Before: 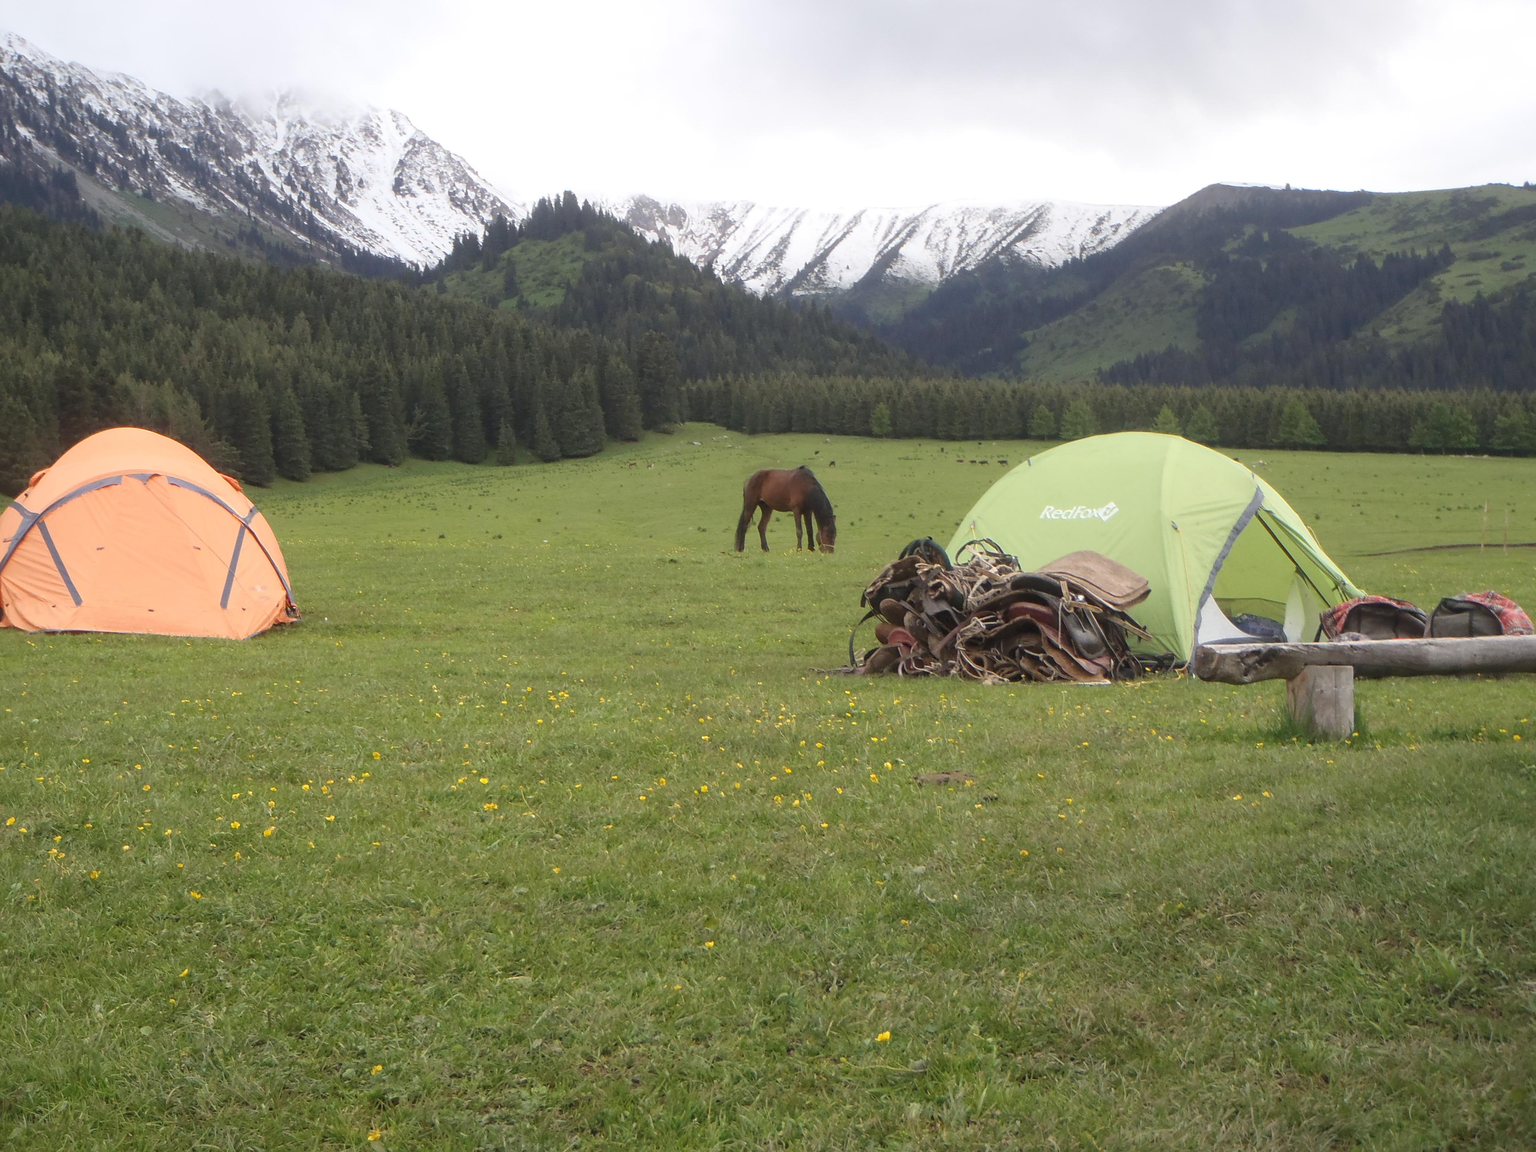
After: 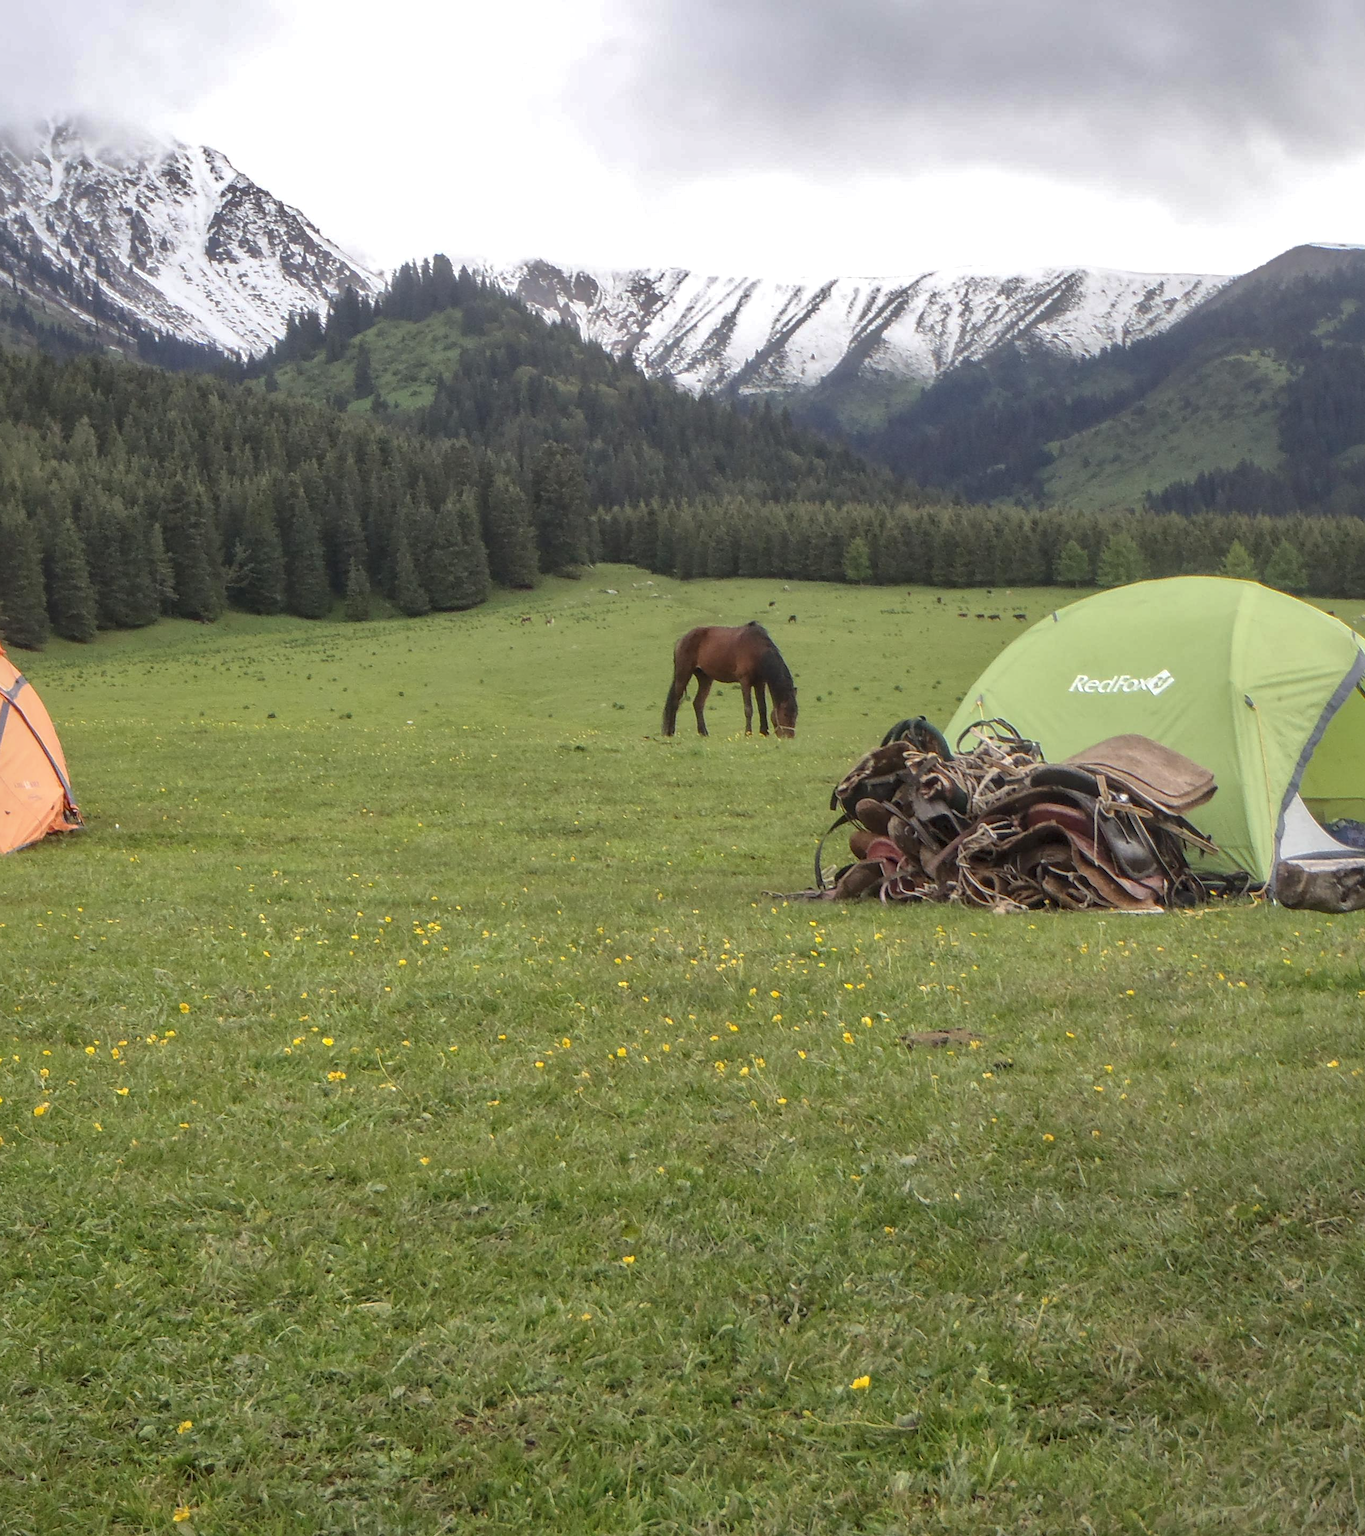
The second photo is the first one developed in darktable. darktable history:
shadows and highlights: shadows 40, highlights -60
crop and rotate: left 15.546%, right 17.787%
local contrast: detail 130%
